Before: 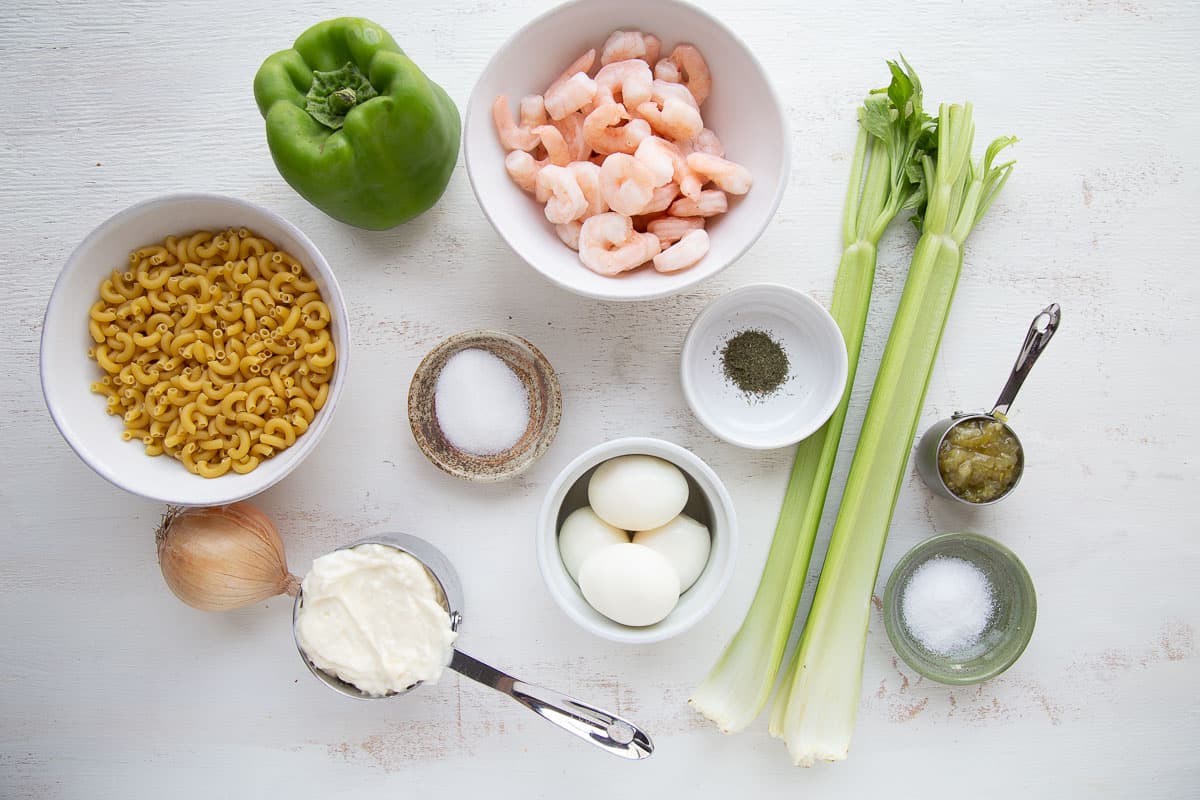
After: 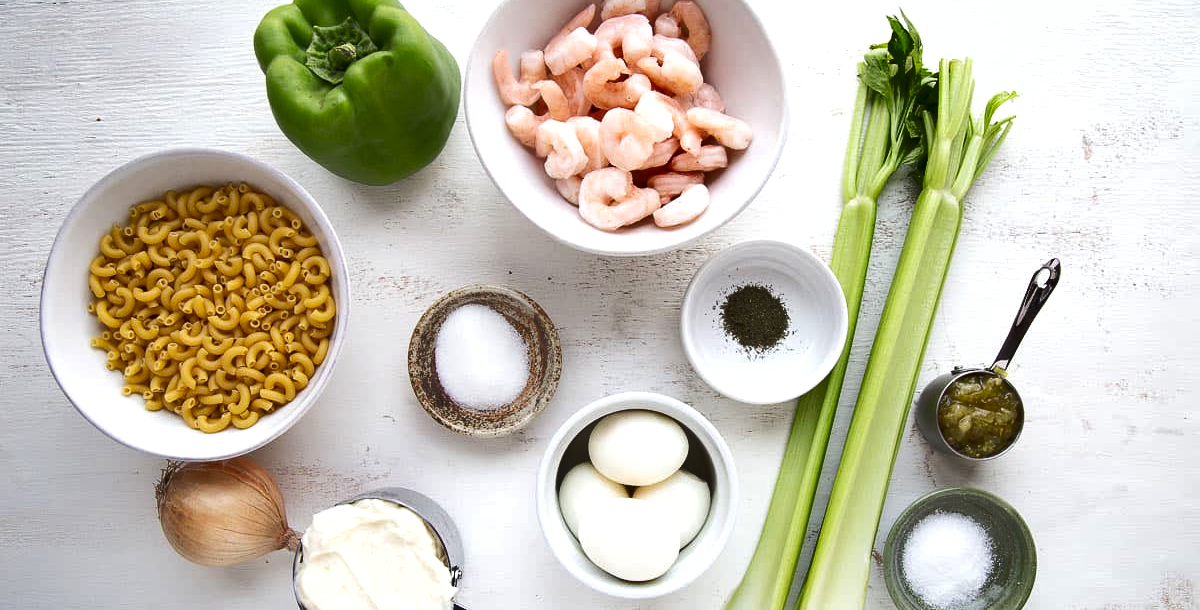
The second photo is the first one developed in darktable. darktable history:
crop: top 5.659%, bottom 17.992%
shadows and highlights: highlights color adjustment 39.39%, low approximation 0.01, soften with gaussian
tone equalizer: -8 EV -0.379 EV, -7 EV -0.411 EV, -6 EV -0.309 EV, -5 EV -0.247 EV, -3 EV 0.254 EV, -2 EV 0.35 EV, -1 EV 0.373 EV, +0 EV 0.403 EV, edges refinement/feathering 500, mask exposure compensation -1.57 EV, preserve details no
